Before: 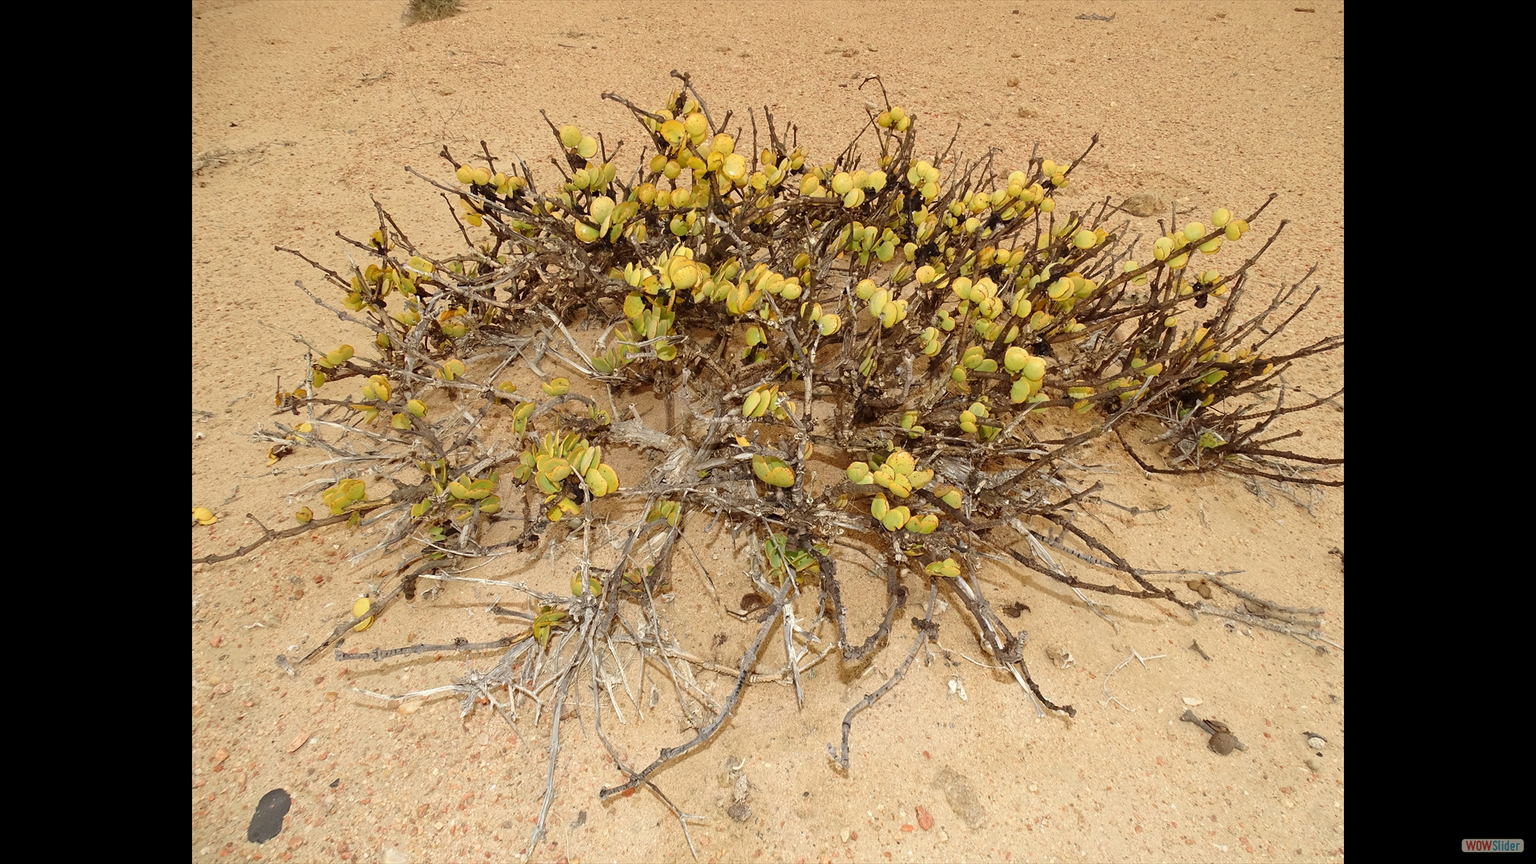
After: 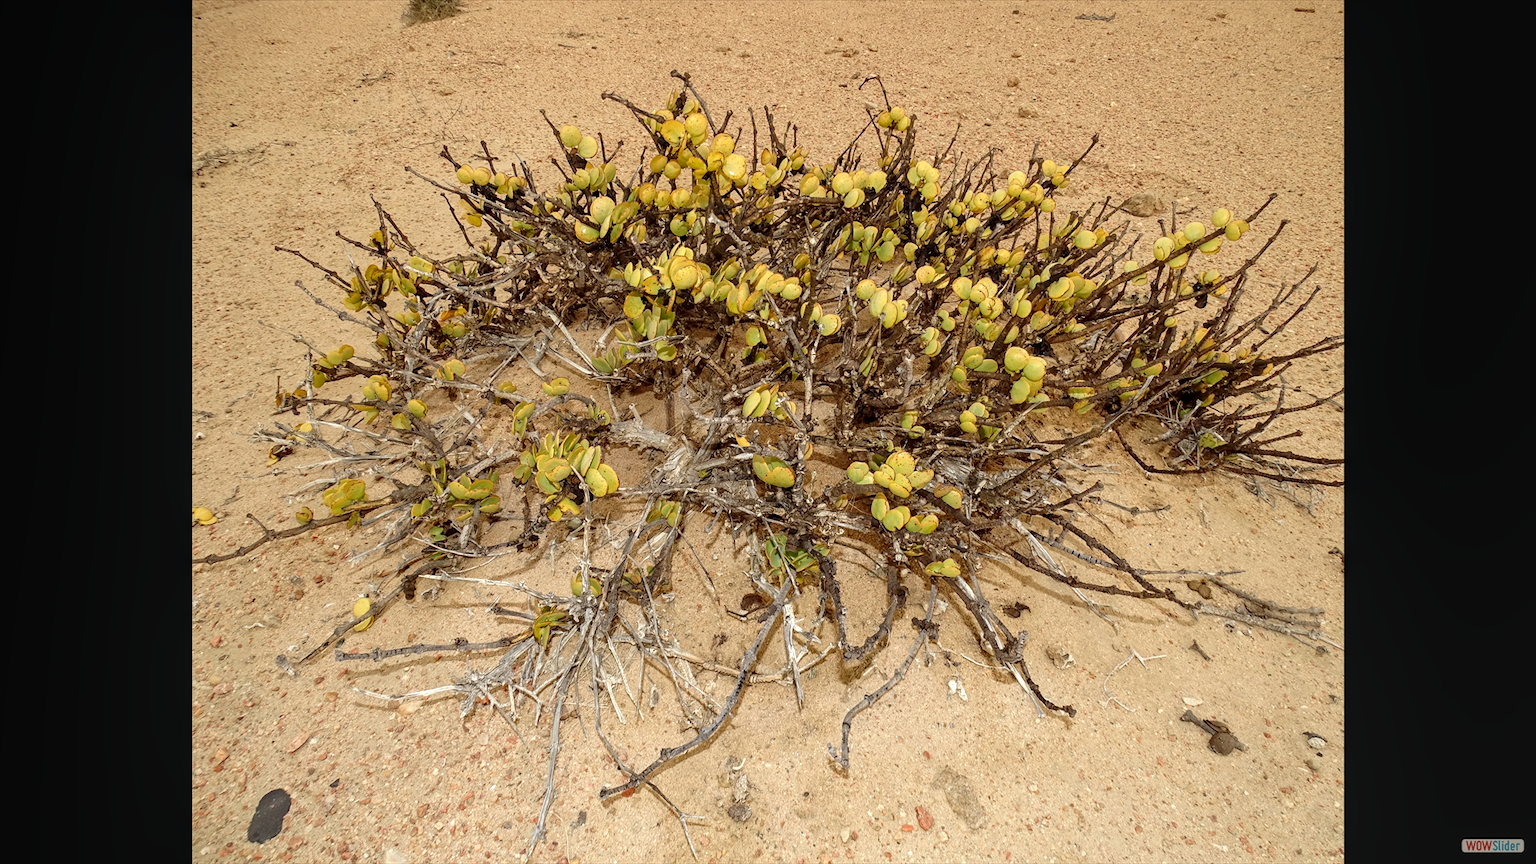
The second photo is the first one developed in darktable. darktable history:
contrast equalizer: octaves 7, y [[0.6 ×6], [0.55 ×6], [0 ×6], [0 ×6], [0 ×6]], mix 0.15
local contrast: on, module defaults
